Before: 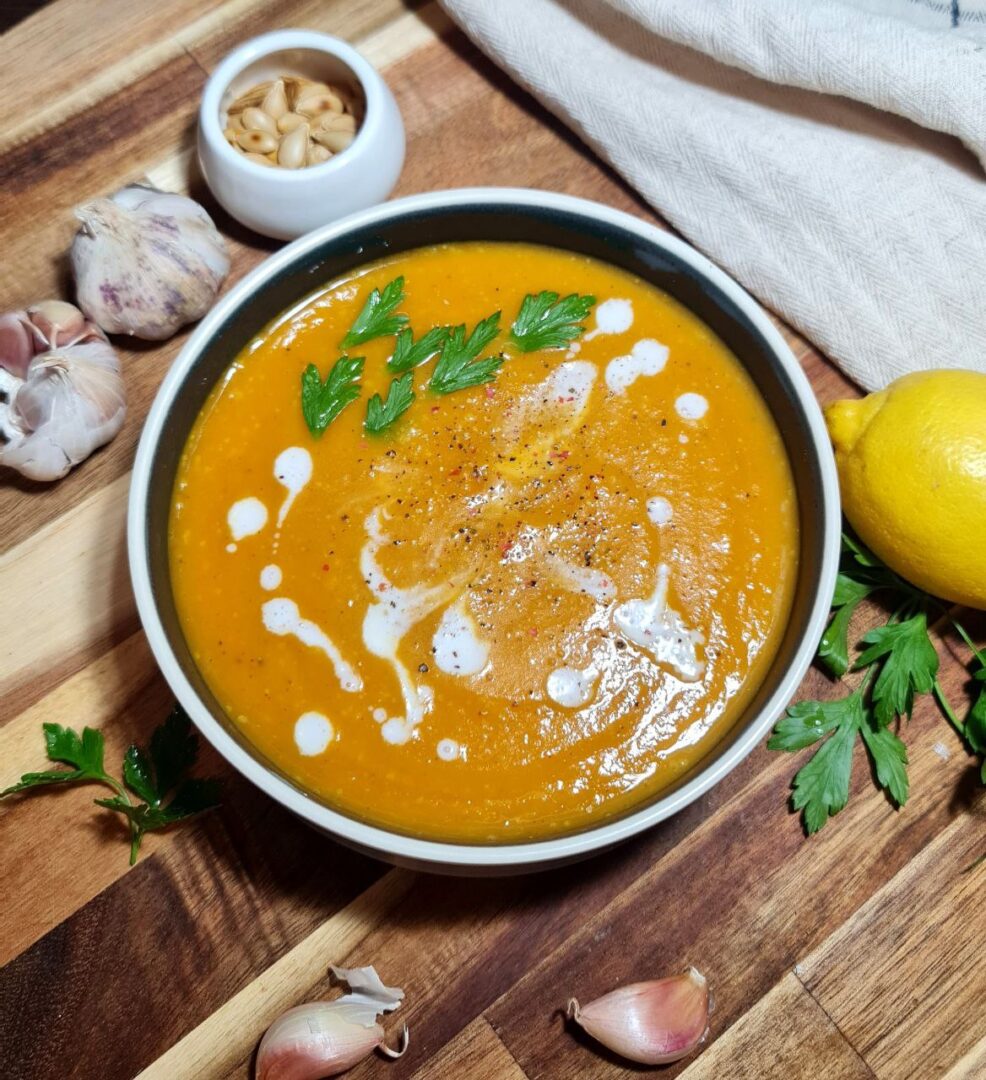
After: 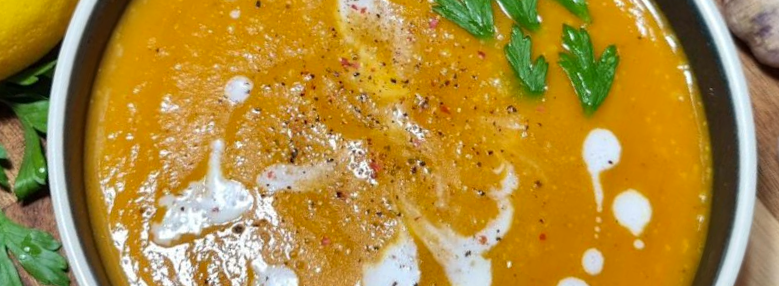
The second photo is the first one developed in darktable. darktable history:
crop and rotate: angle 16.12°, top 30.835%, bottom 35.653%
shadows and highlights: low approximation 0.01, soften with gaussian
base curve: preserve colors none
